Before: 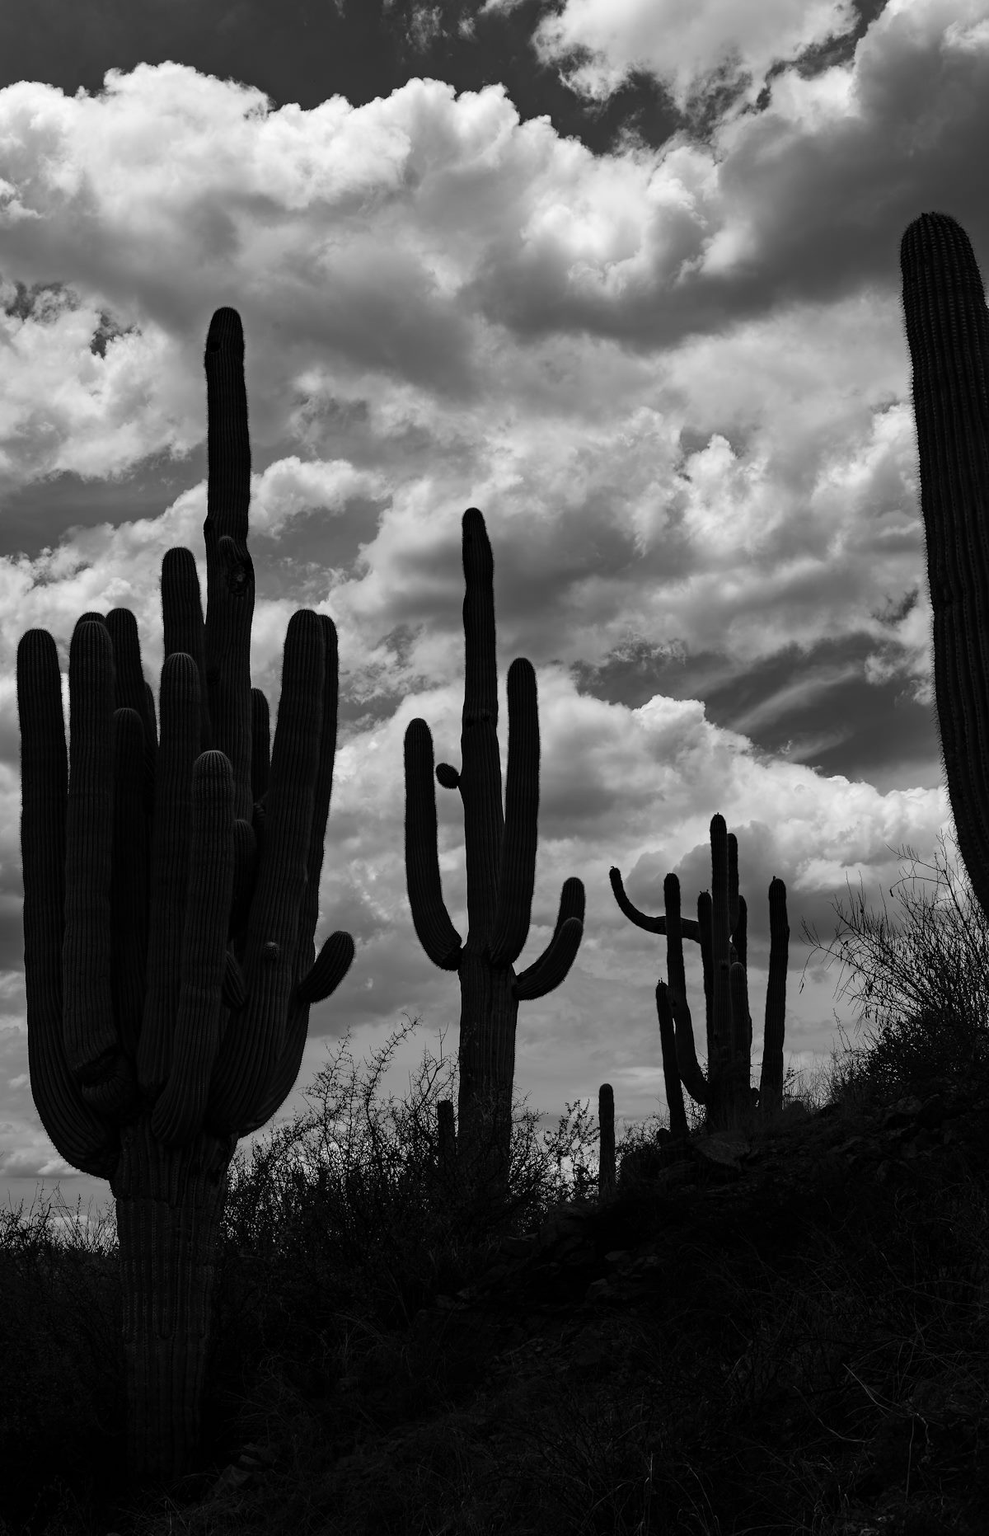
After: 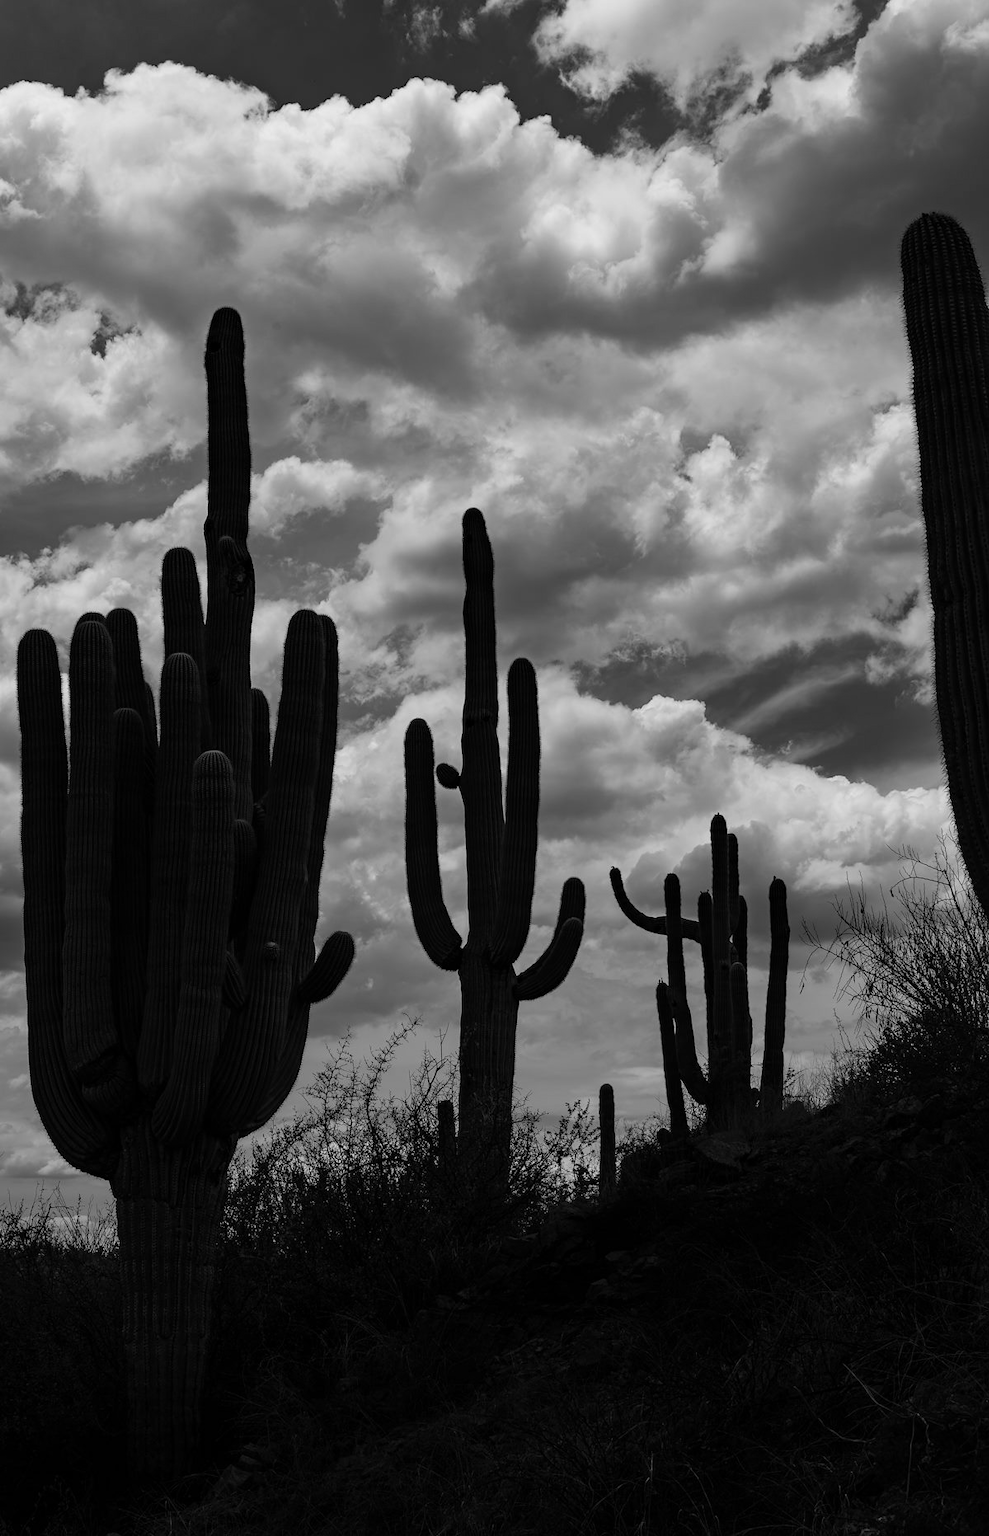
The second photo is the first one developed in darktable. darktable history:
exposure: exposure -0.213 EV, compensate highlight preservation false
